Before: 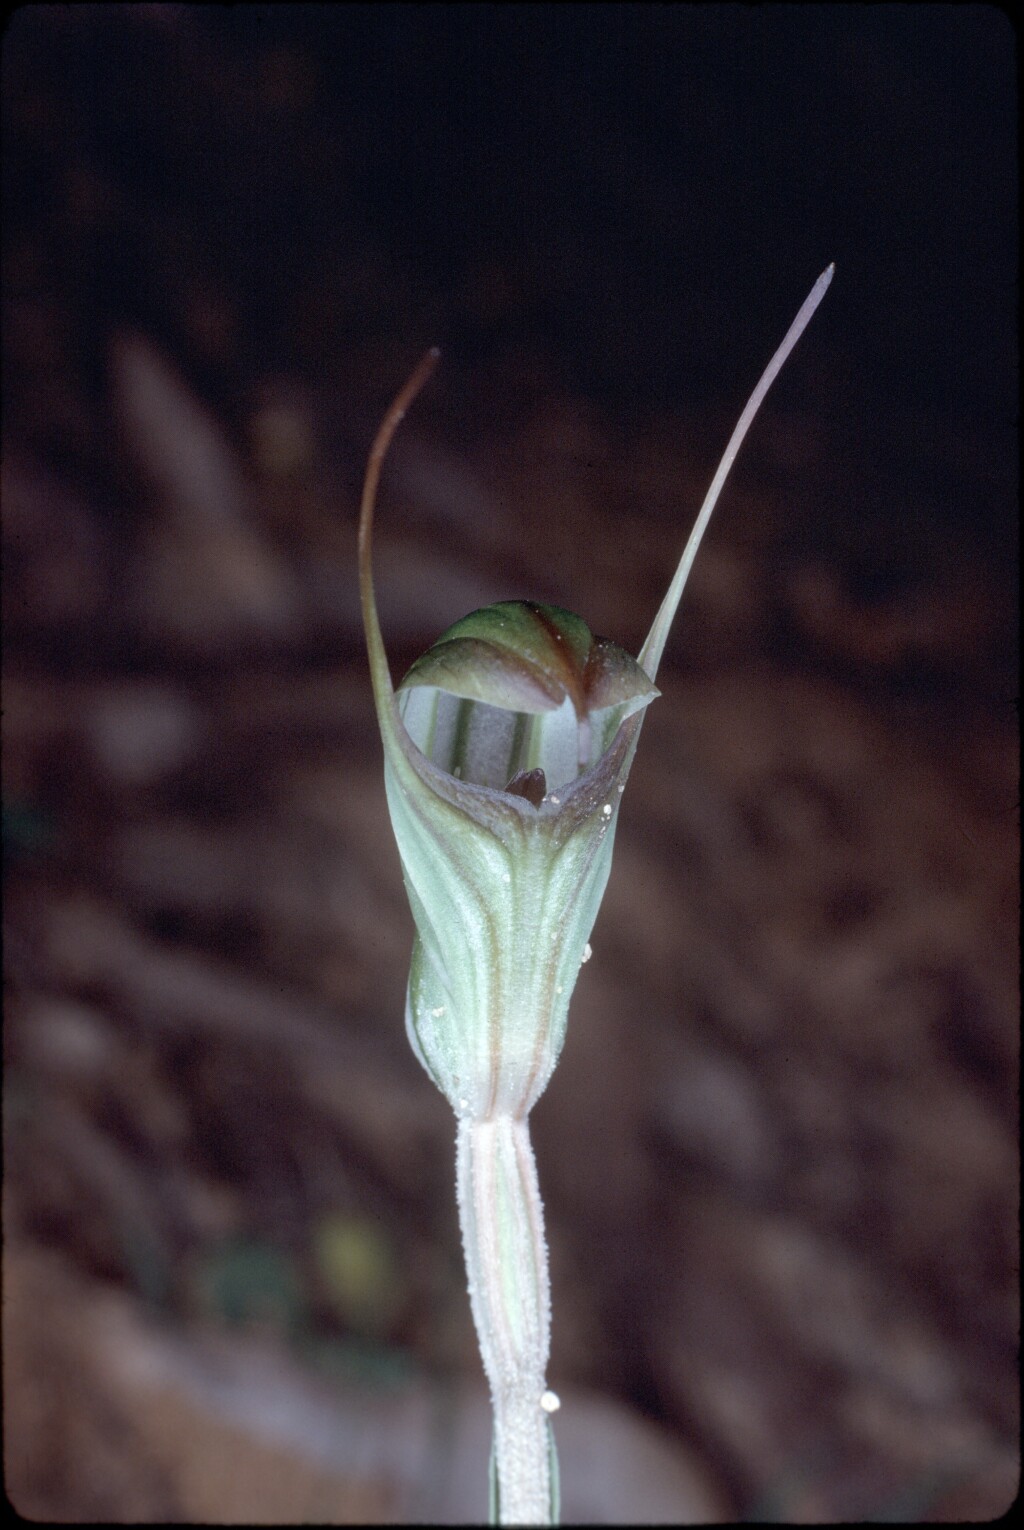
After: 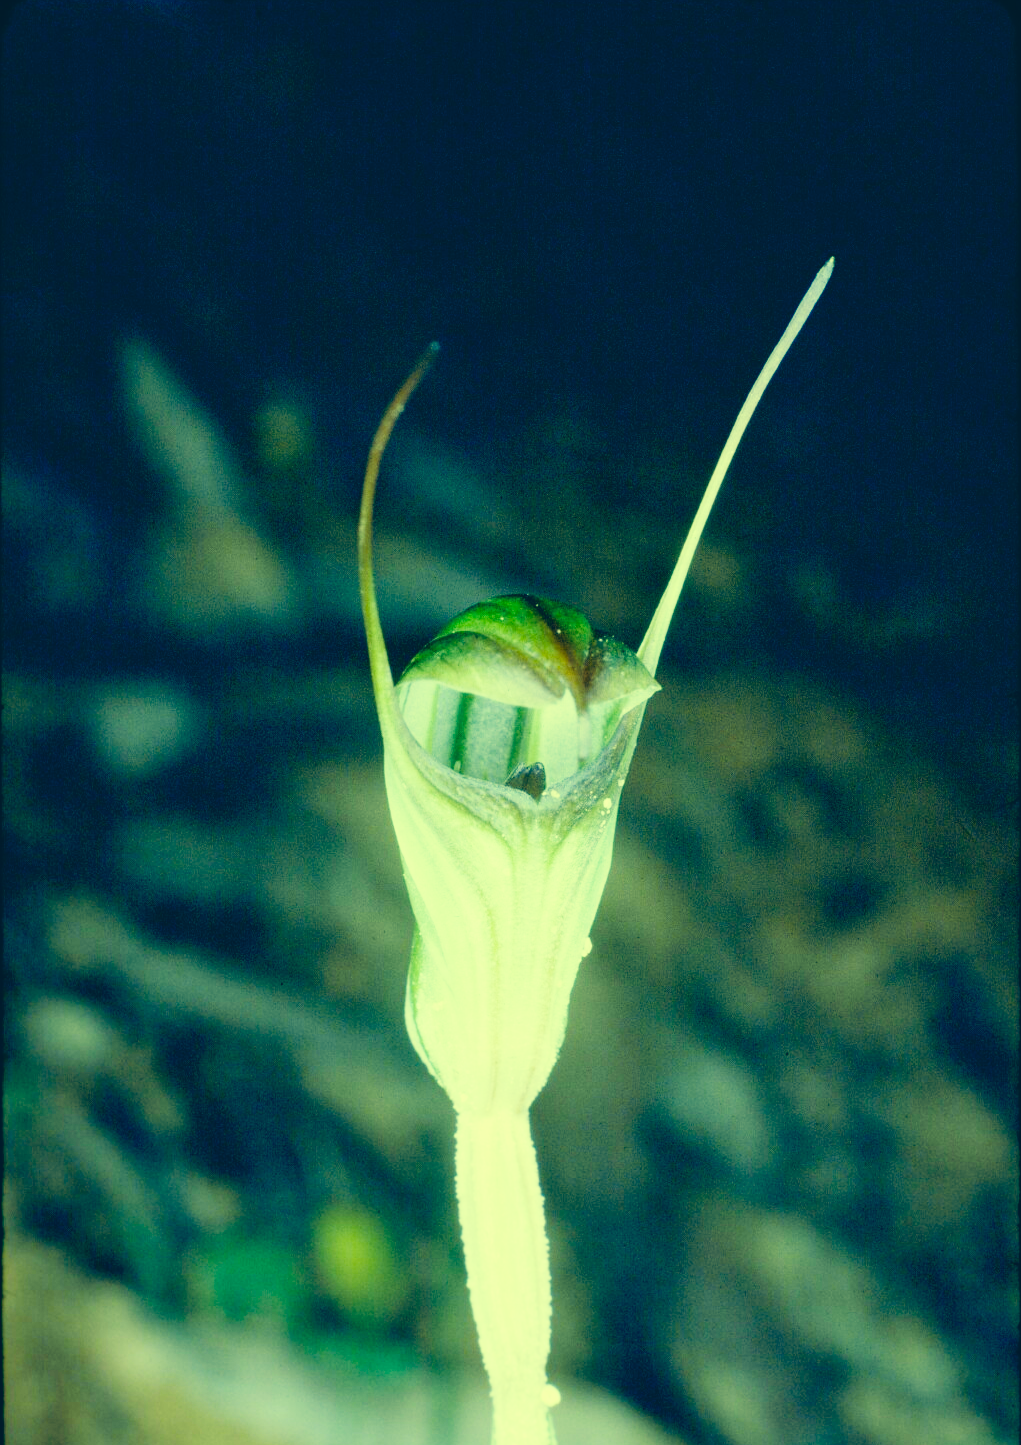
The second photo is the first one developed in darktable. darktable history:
crop: top 0.448%, right 0.264%, bottom 5.045%
color correction: highlights a* -15.58, highlights b* 40, shadows a* -40, shadows b* -26.18
base curve: curves: ch0 [(0, 0) (0, 0.001) (0.001, 0.001) (0.004, 0.002) (0.007, 0.004) (0.015, 0.013) (0.033, 0.045) (0.052, 0.096) (0.075, 0.17) (0.099, 0.241) (0.163, 0.42) (0.219, 0.55) (0.259, 0.616) (0.327, 0.722) (0.365, 0.765) (0.522, 0.873) (0.547, 0.881) (0.689, 0.919) (0.826, 0.952) (1, 1)], preserve colors none
